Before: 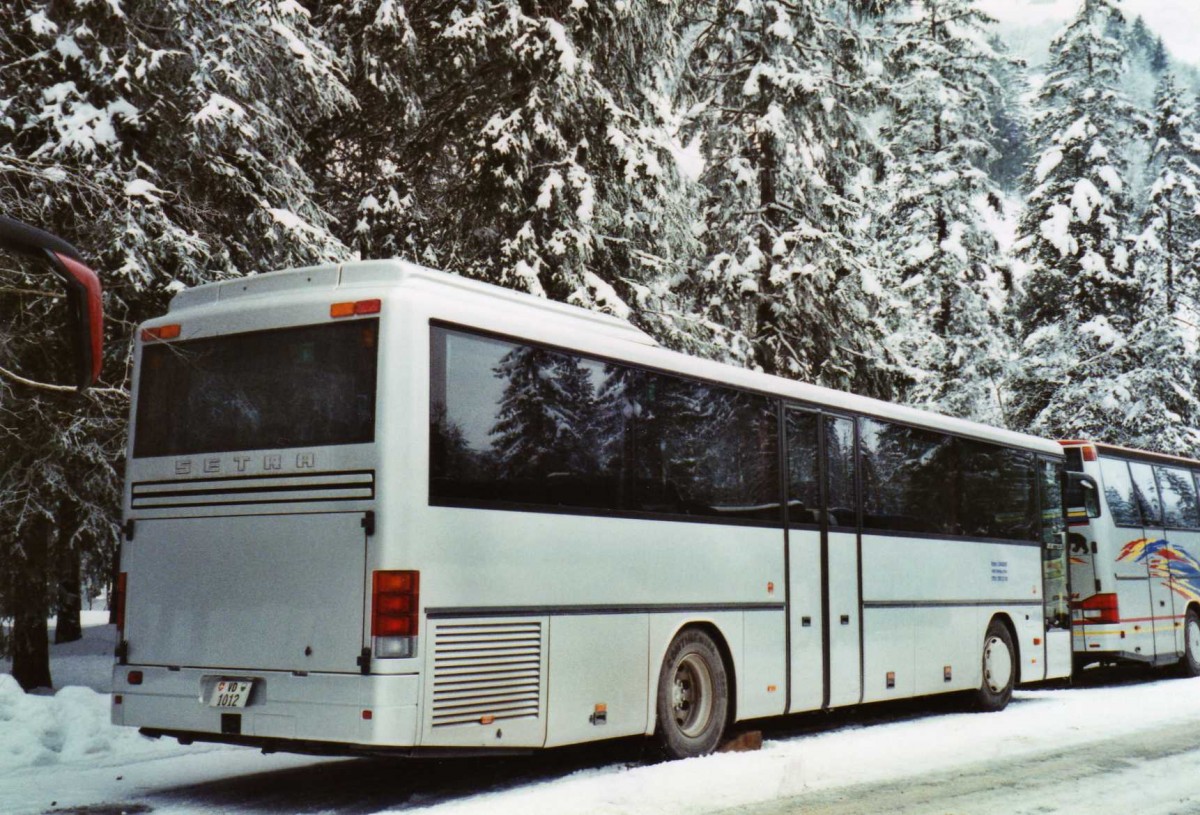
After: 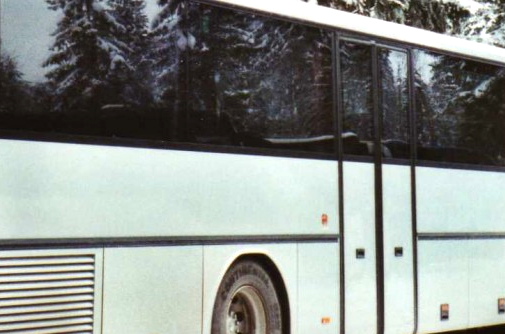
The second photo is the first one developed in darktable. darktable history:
crop: left 37.221%, top 45.169%, right 20.63%, bottom 13.777%
exposure: exposure 0.515 EV, compensate highlight preservation false
